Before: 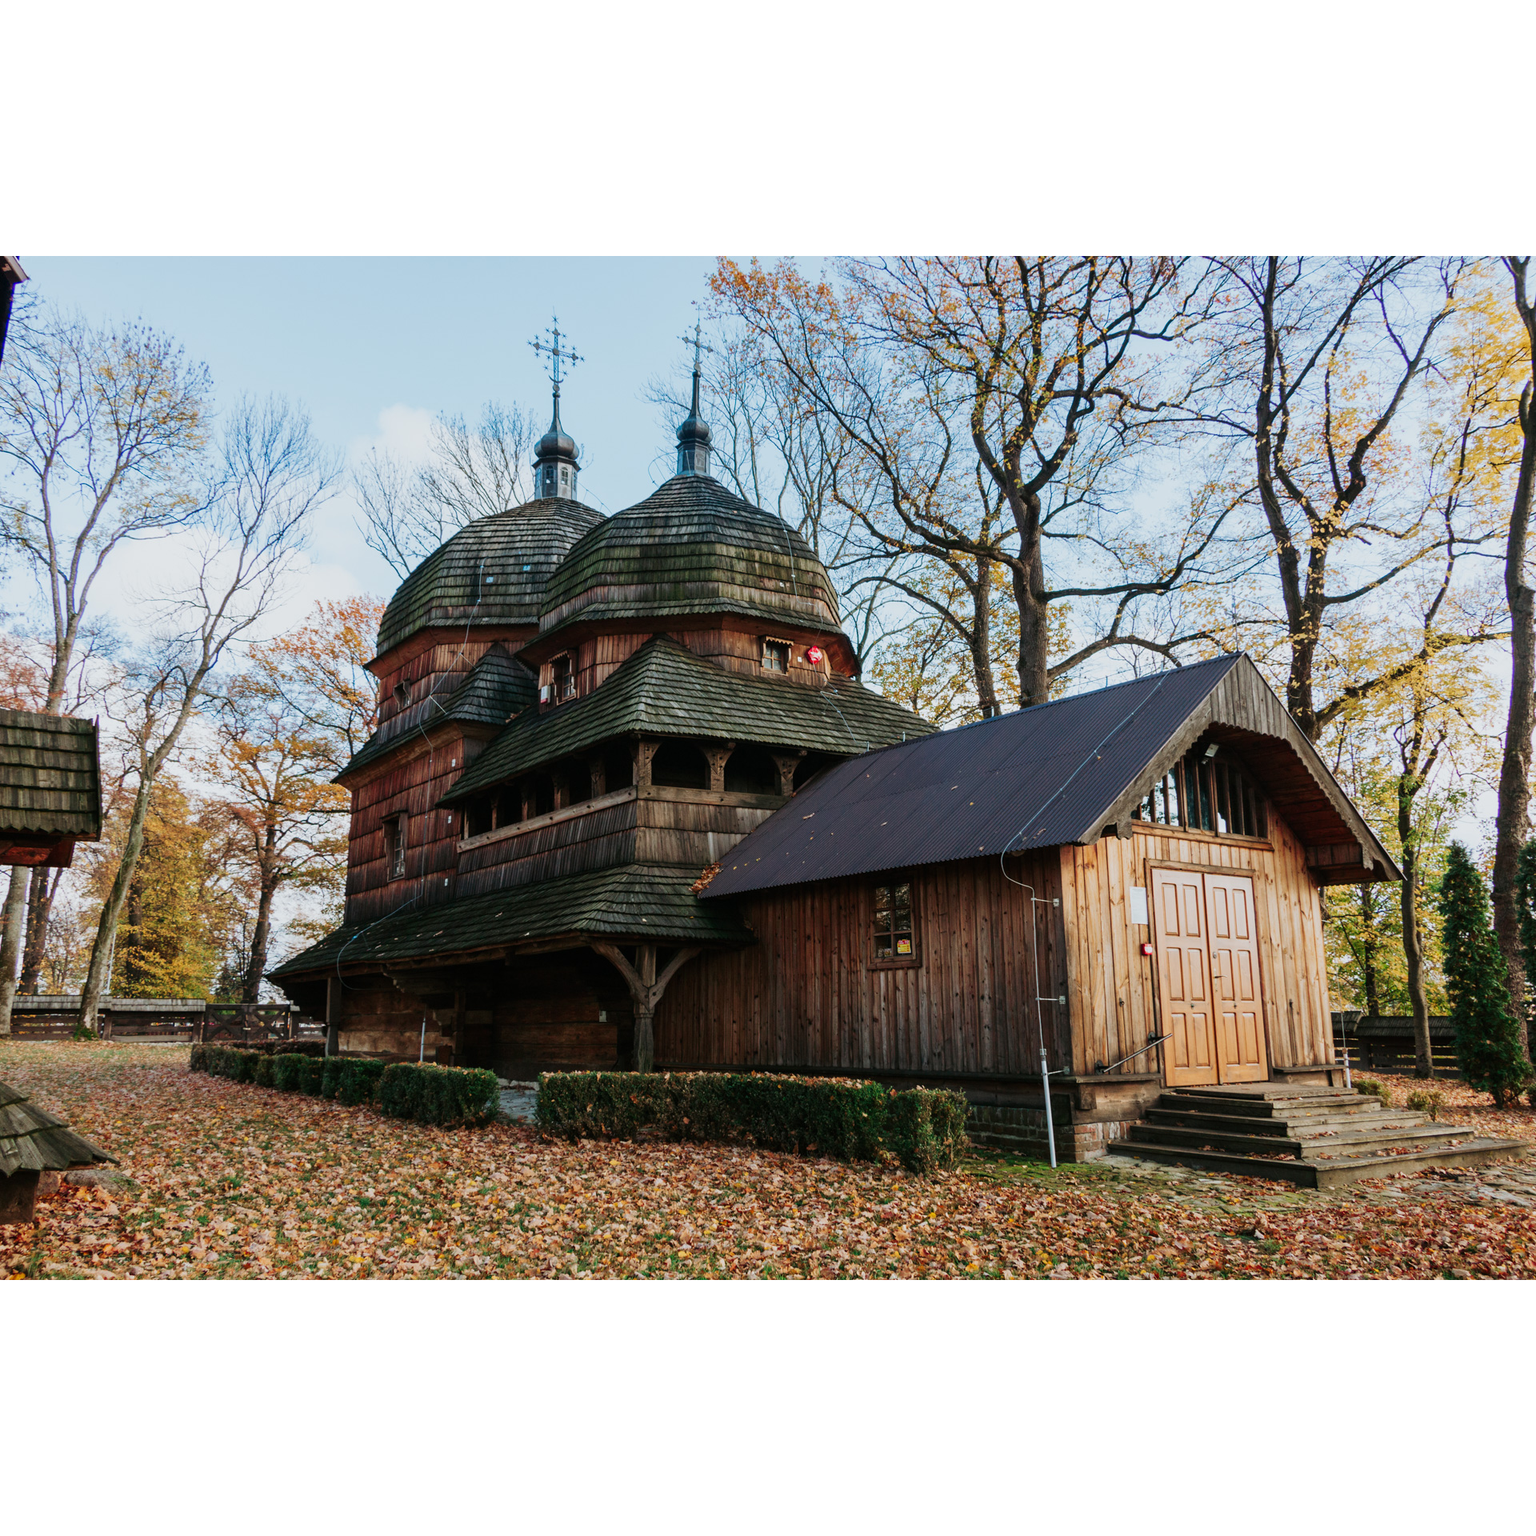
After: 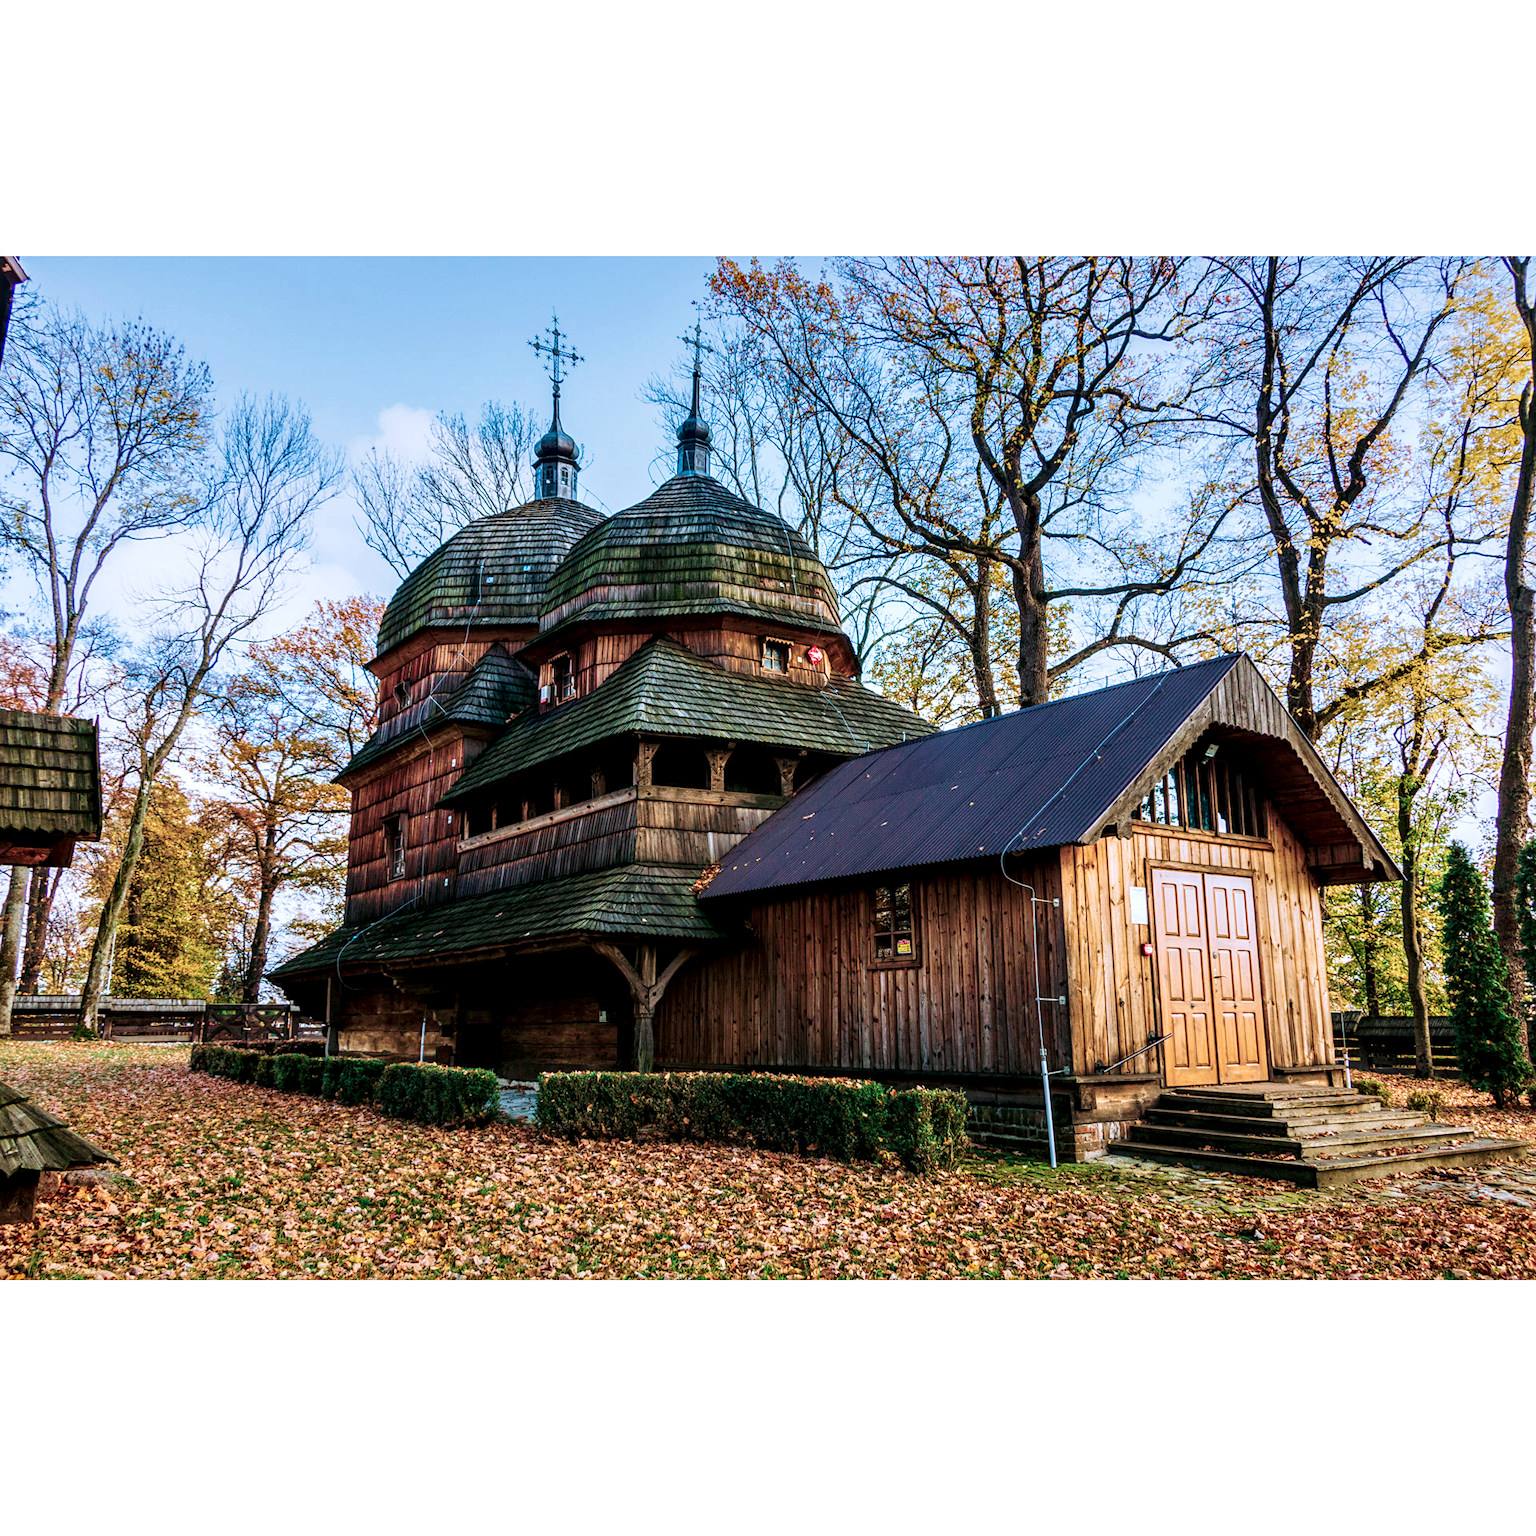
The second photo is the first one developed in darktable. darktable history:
color calibration: illuminant as shot in camera, x 0.358, y 0.373, temperature 4628.91 K
sharpen: amount 0.2
local contrast: highlights 79%, shadows 56%, detail 175%, midtone range 0.428
velvia: strength 75%
